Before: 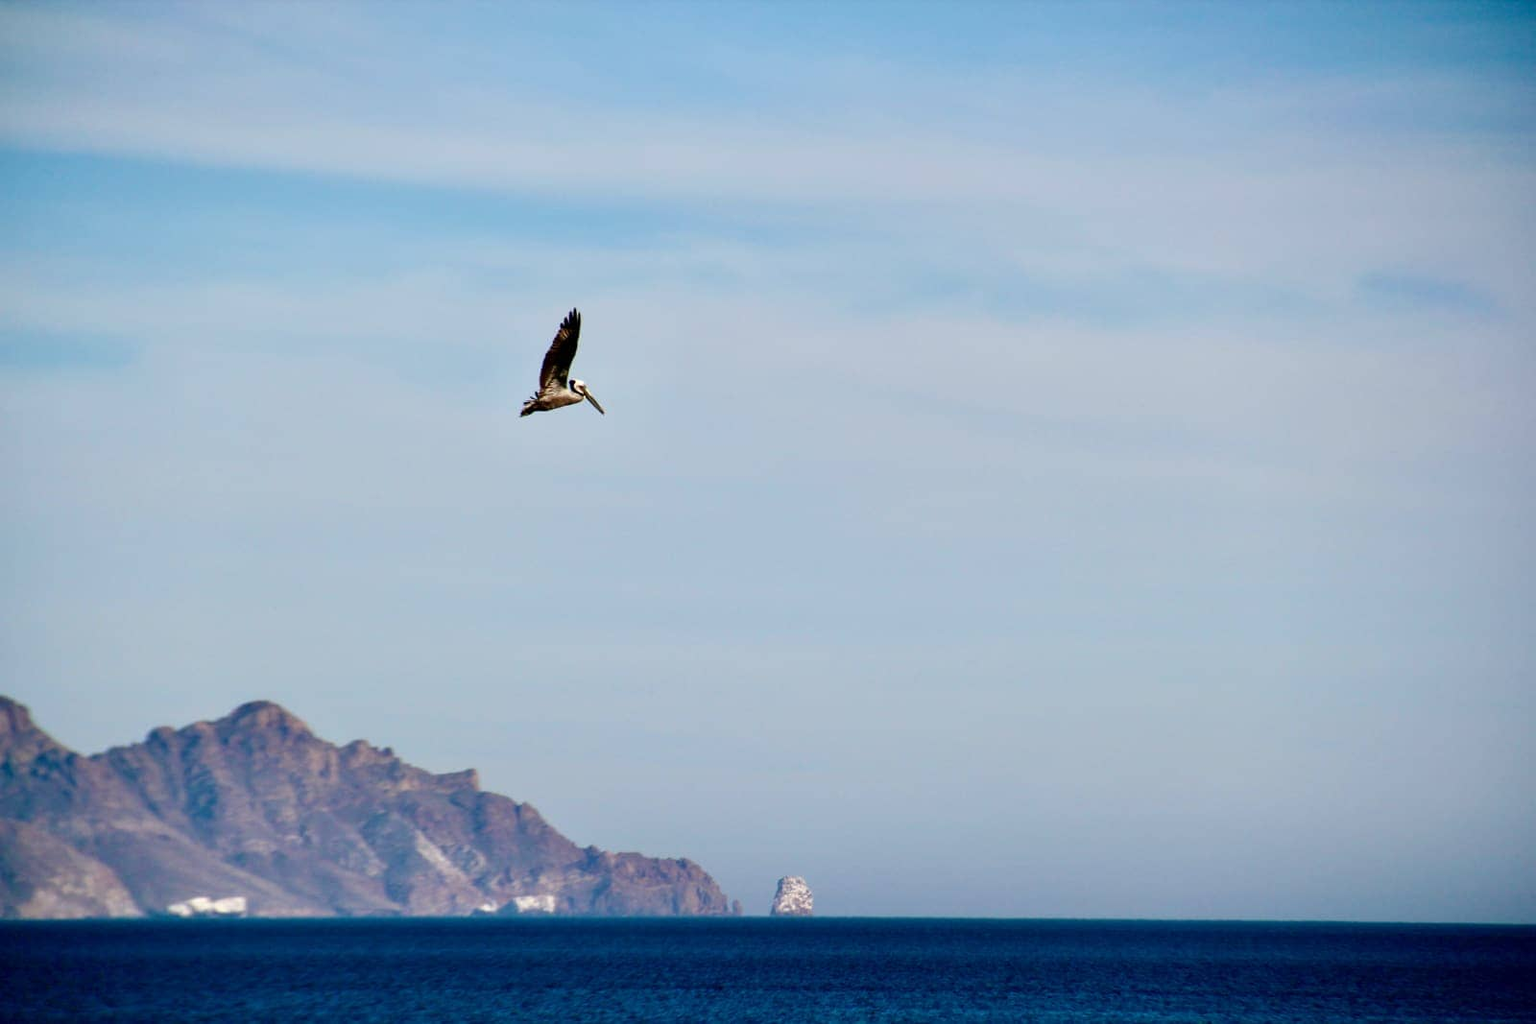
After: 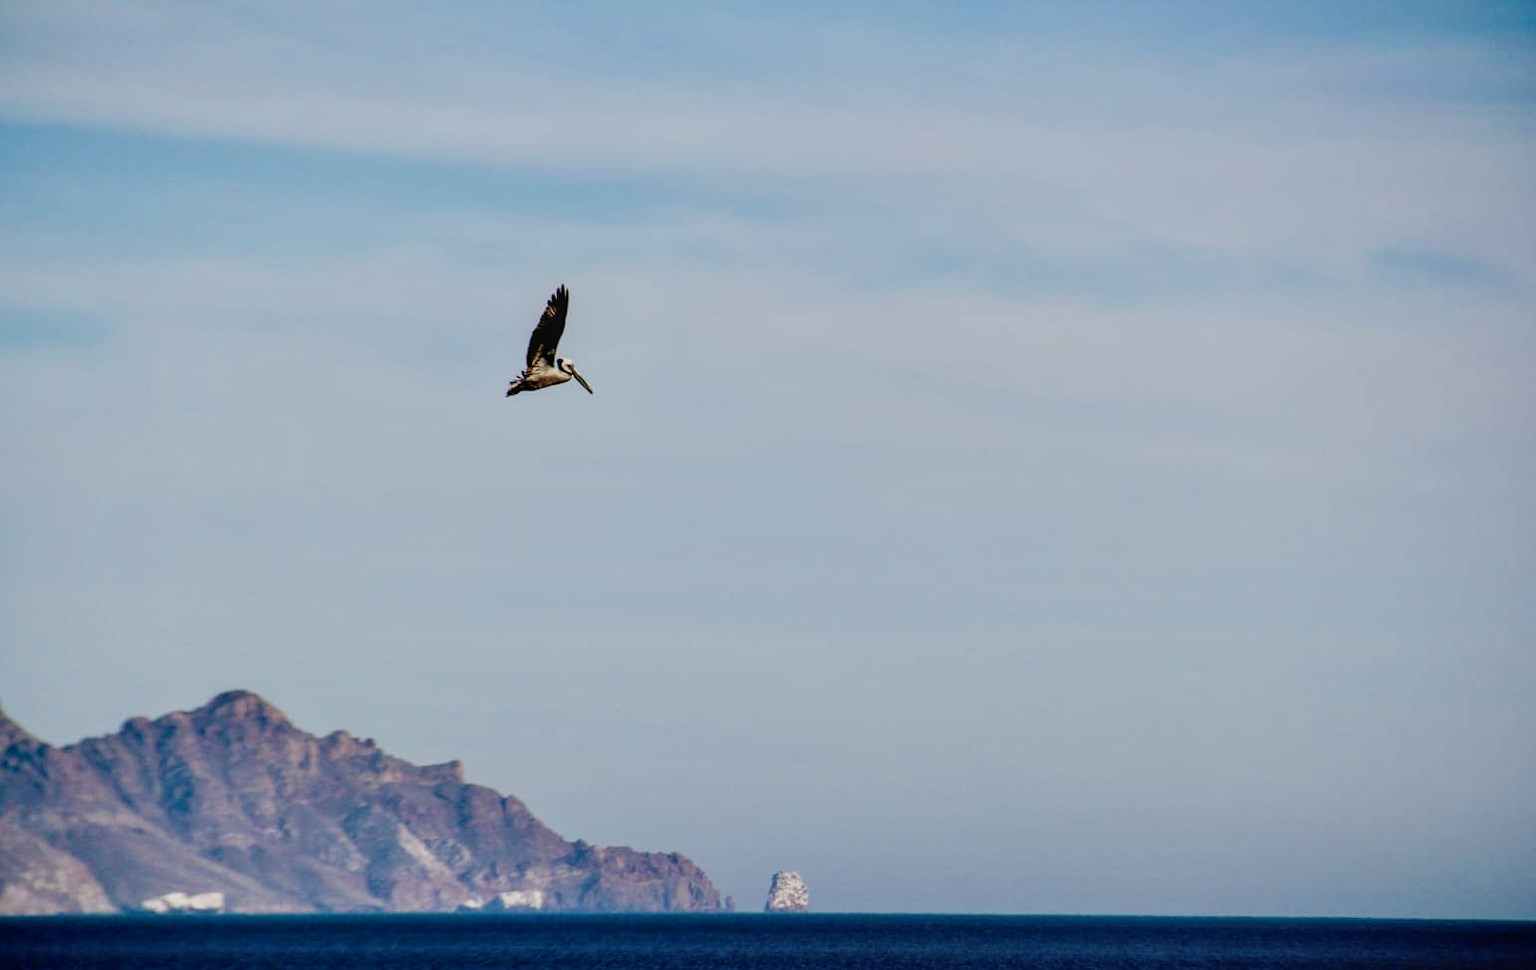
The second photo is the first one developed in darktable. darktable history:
filmic rgb: black relative exposure -7.65 EV, white relative exposure 4.56 EV, hardness 3.61, contrast 1.05
crop: left 1.964%, top 3.251%, right 1.122%, bottom 4.933%
local contrast: on, module defaults
